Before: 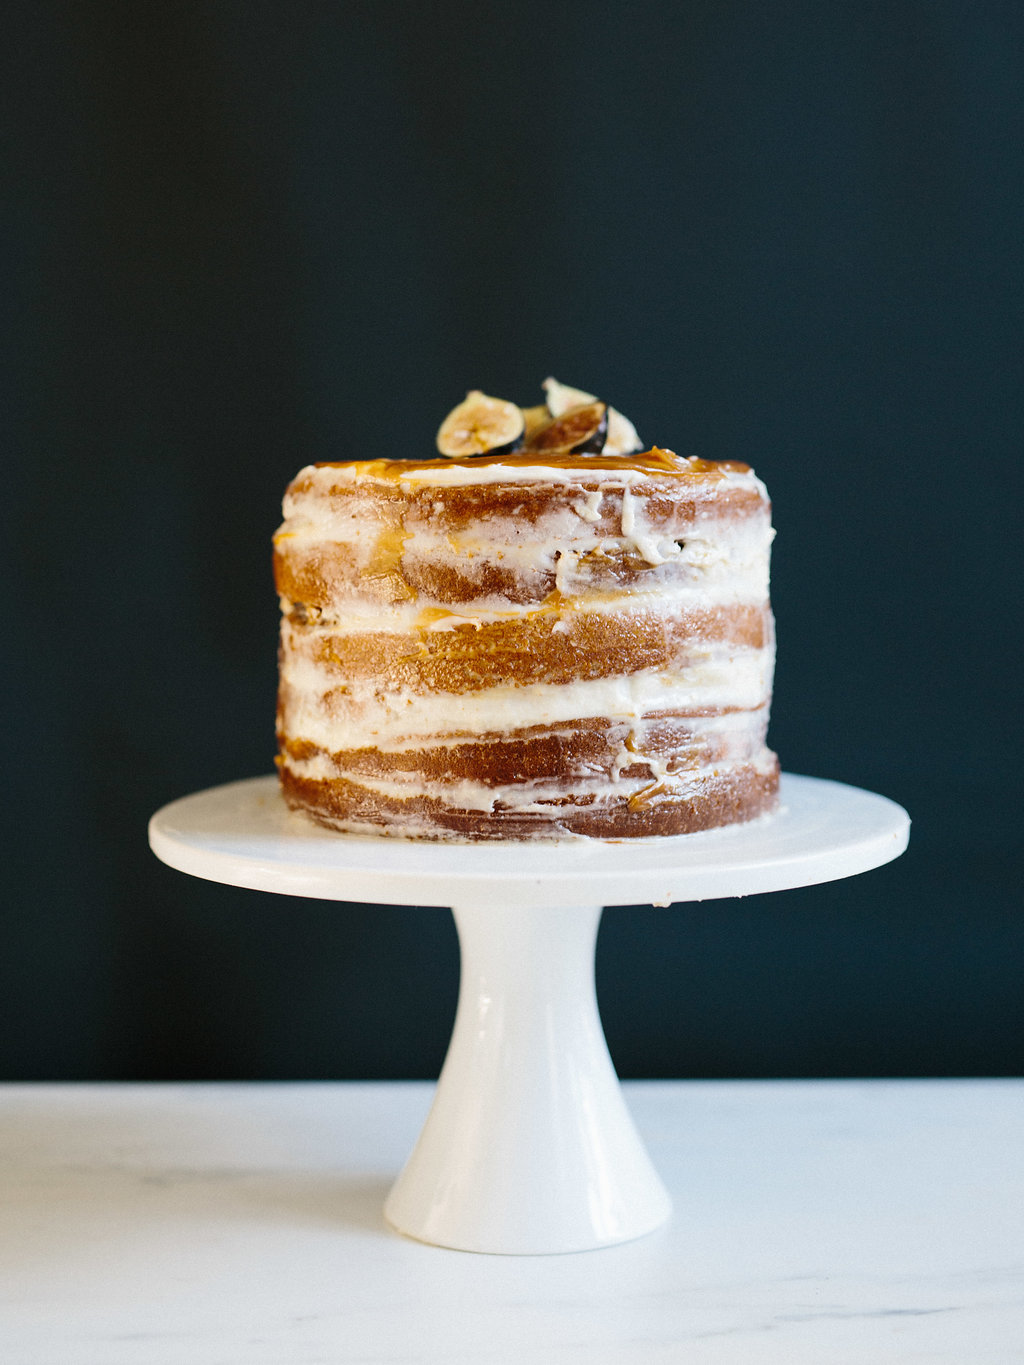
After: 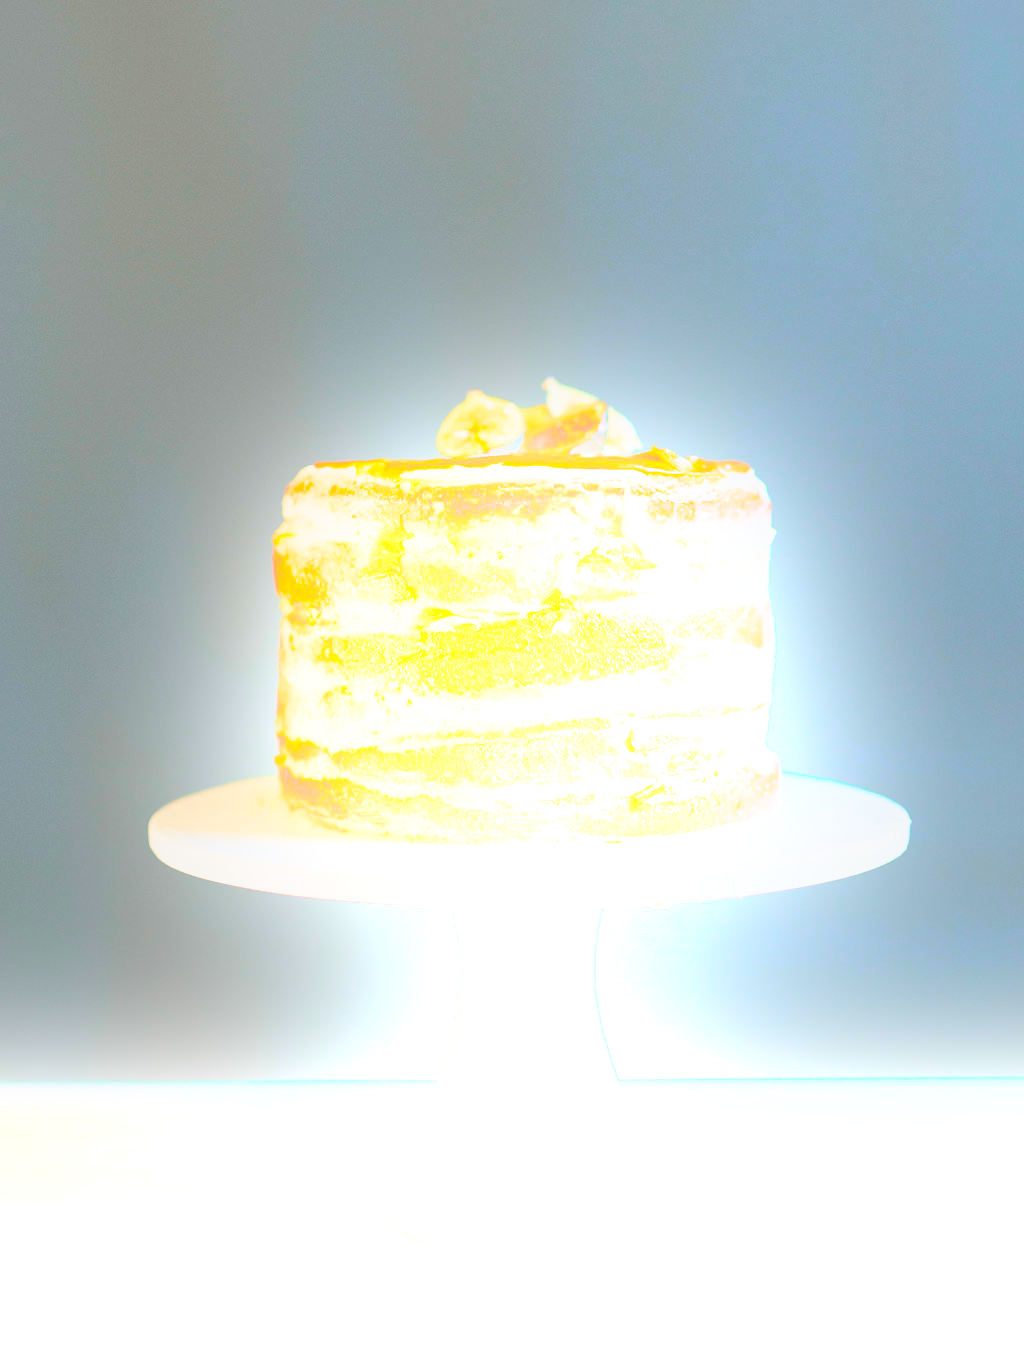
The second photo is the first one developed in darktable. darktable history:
contrast brightness saturation: contrast -0.19, saturation 0.19
bloom: size 25%, threshold 5%, strength 90%
base curve: curves: ch0 [(0, 0) (0.028, 0.03) (0.121, 0.232) (0.46, 0.748) (0.859, 0.968) (1, 1)], preserve colors none
shadows and highlights: shadows 52.42, soften with gaussian
